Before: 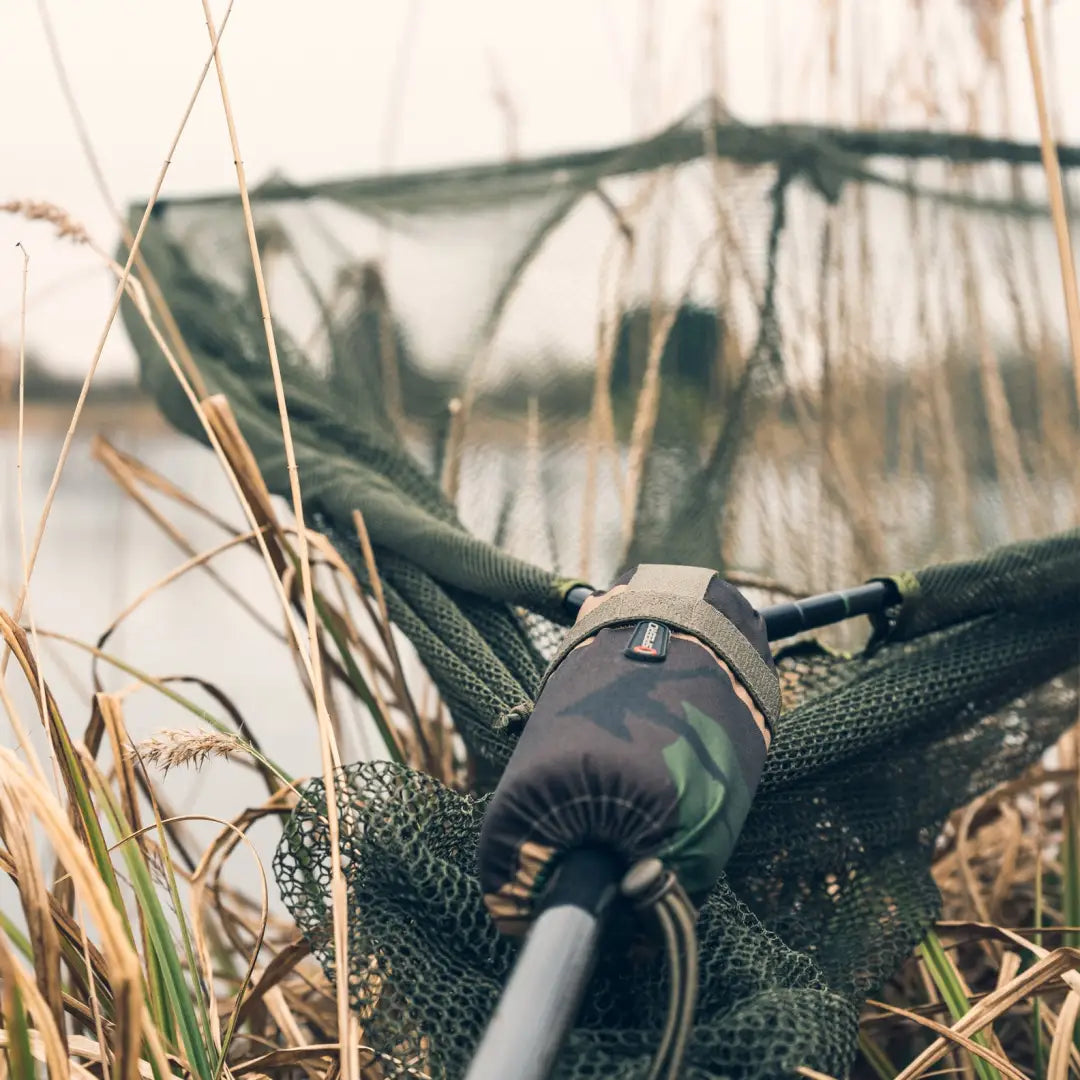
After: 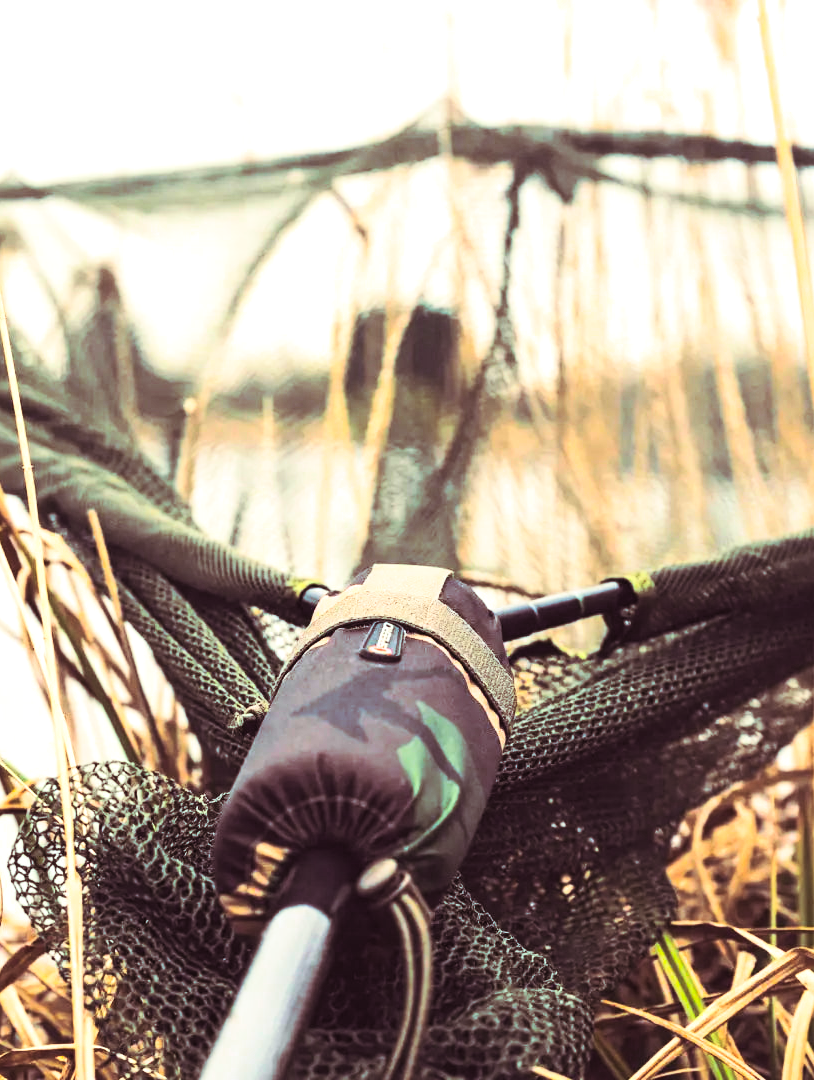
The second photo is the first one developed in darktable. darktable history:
crop and rotate: left 24.6%
split-toning: on, module defaults
contrast brightness saturation: contrast 0.24, brightness 0.26, saturation 0.39
tone equalizer: -8 EV -0.75 EV, -7 EV -0.7 EV, -6 EV -0.6 EV, -5 EV -0.4 EV, -3 EV 0.4 EV, -2 EV 0.6 EV, -1 EV 0.7 EV, +0 EV 0.75 EV, edges refinement/feathering 500, mask exposure compensation -1.57 EV, preserve details no
color balance: output saturation 120%
